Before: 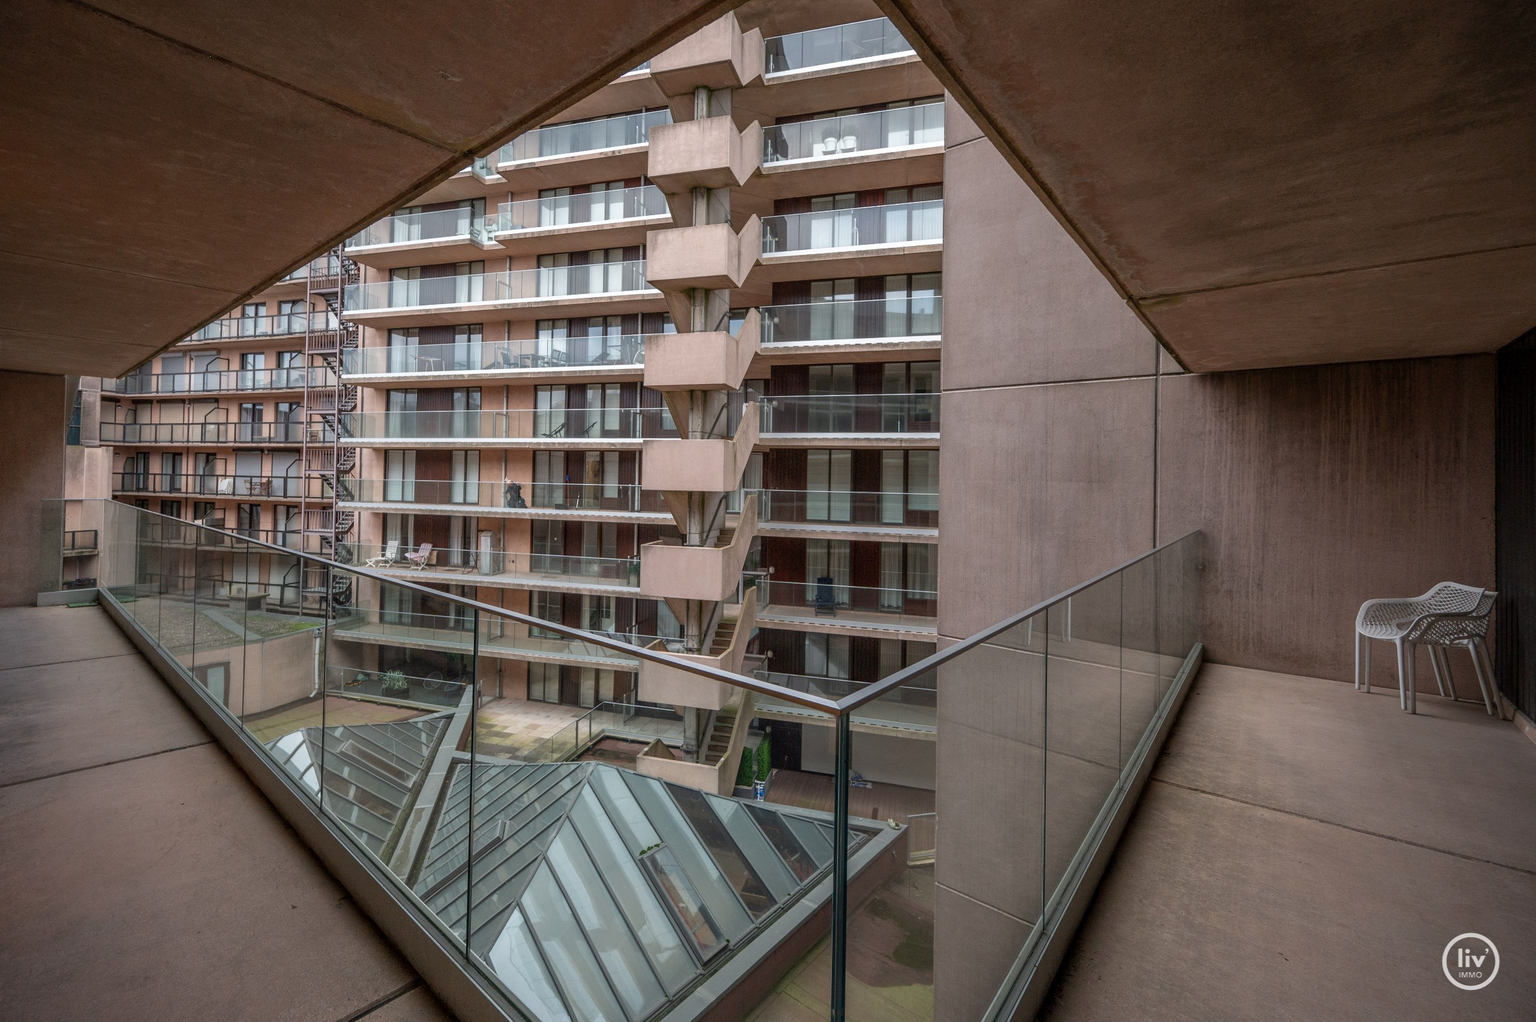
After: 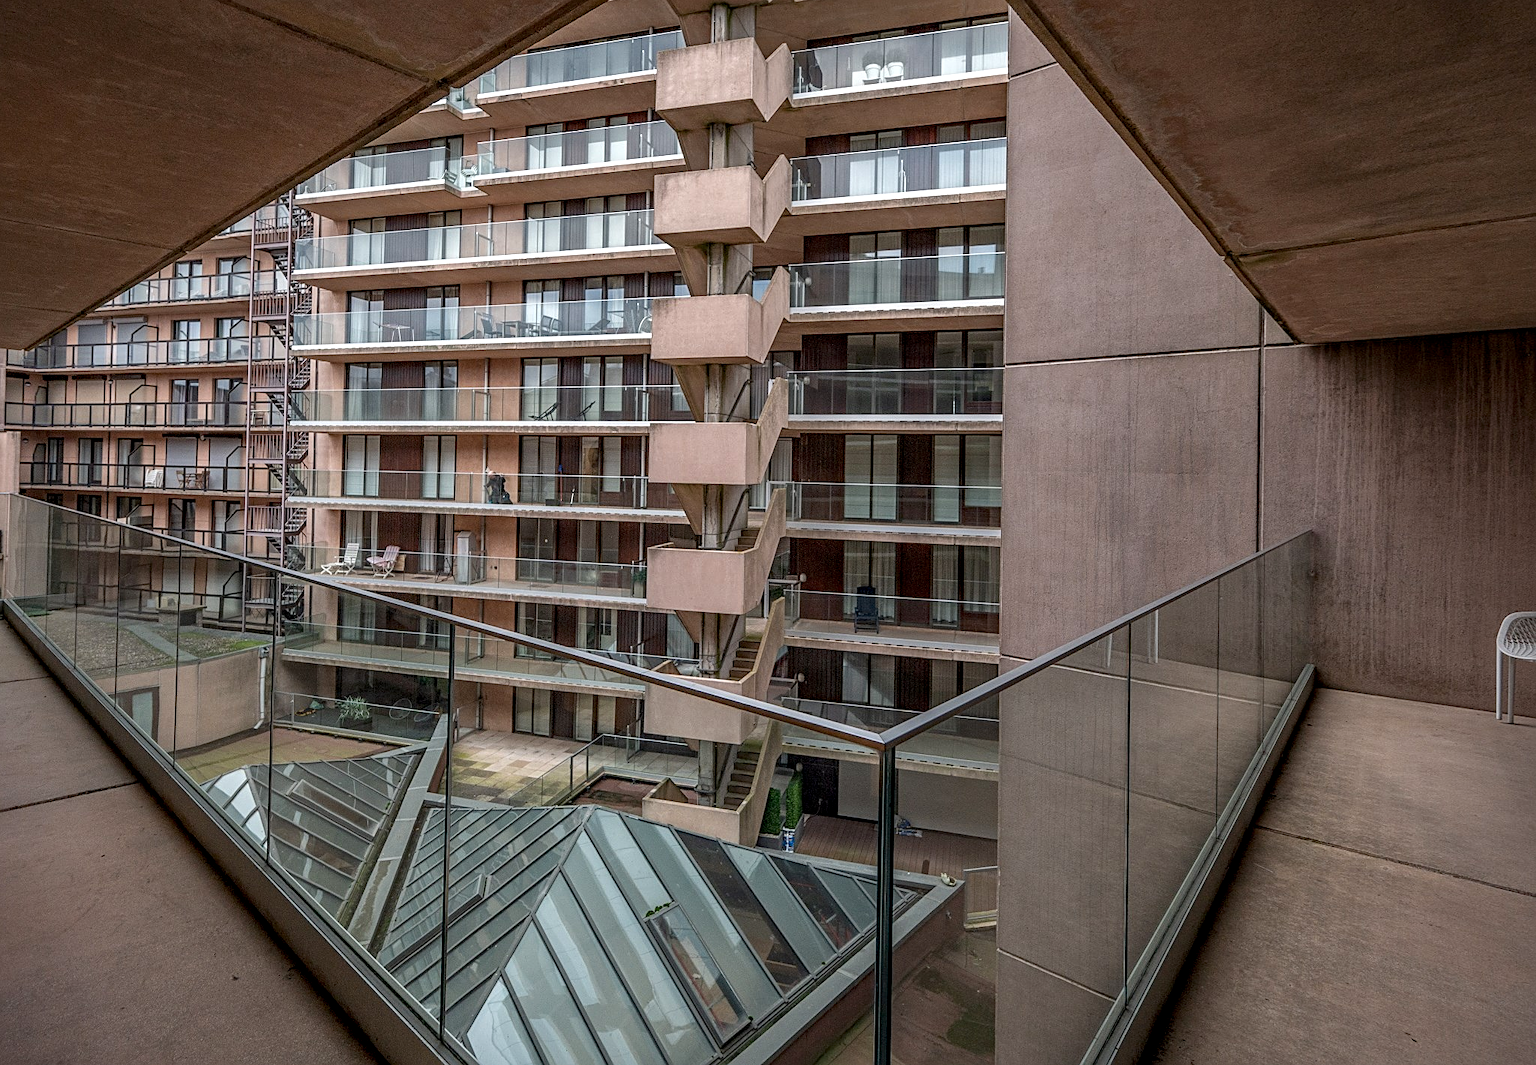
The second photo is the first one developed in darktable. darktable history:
local contrast: on, module defaults
crop: left 6.283%, top 8.223%, right 9.533%, bottom 3.945%
sharpen: on, module defaults
haze removal: compatibility mode true, adaptive false
